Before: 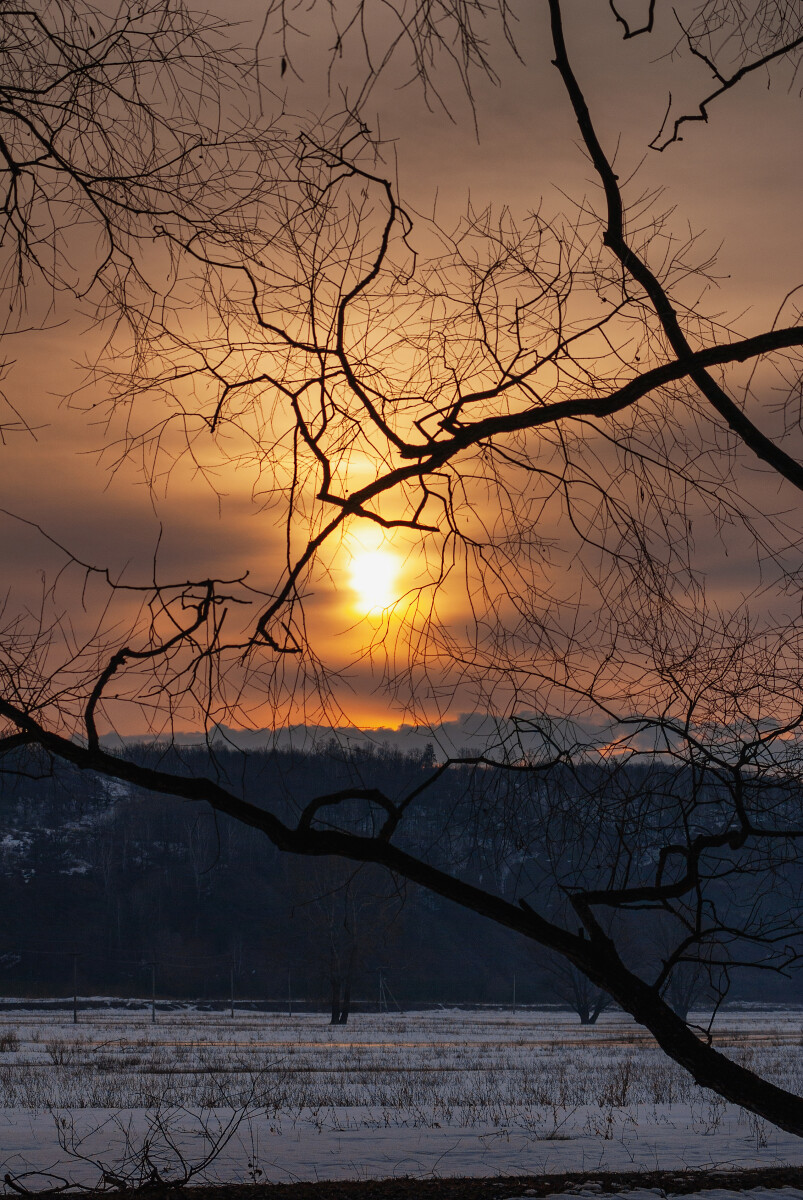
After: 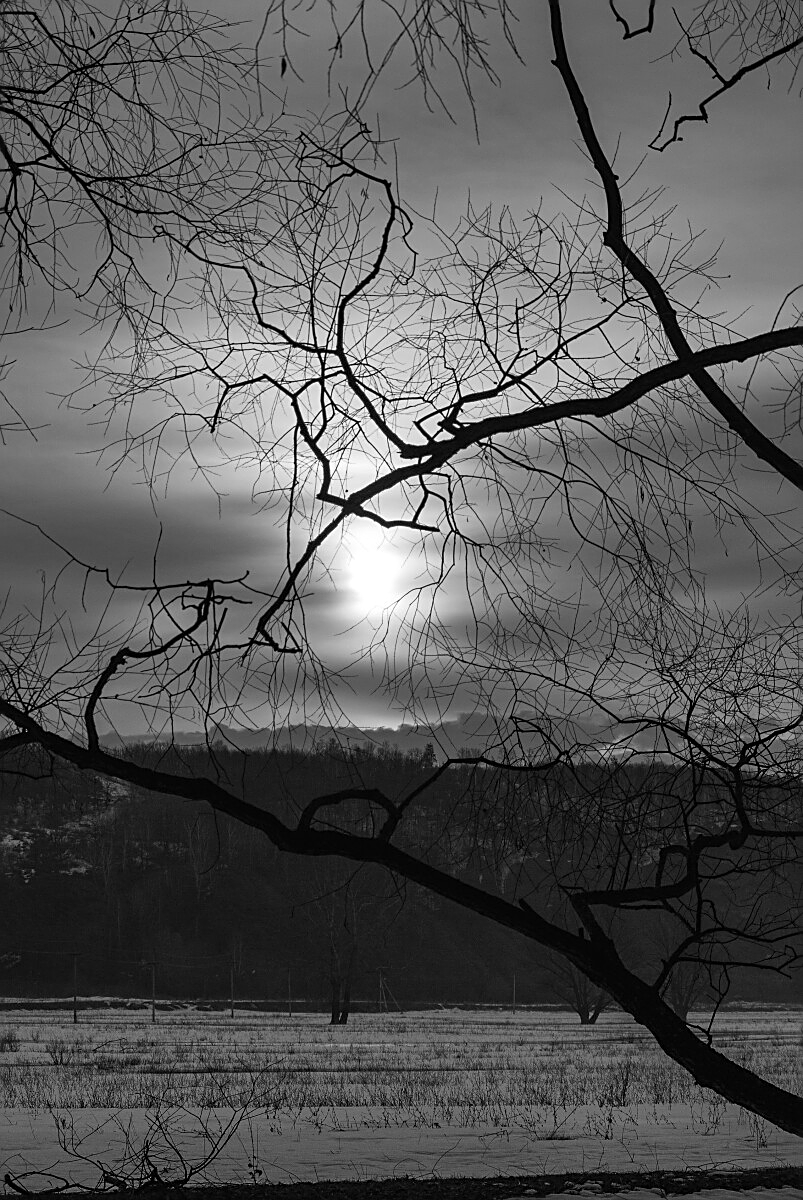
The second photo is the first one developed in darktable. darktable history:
sharpen: on, module defaults
monochrome: on, module defaults
exposure: exposure 0.2 EV, compensate highlight preservation false
